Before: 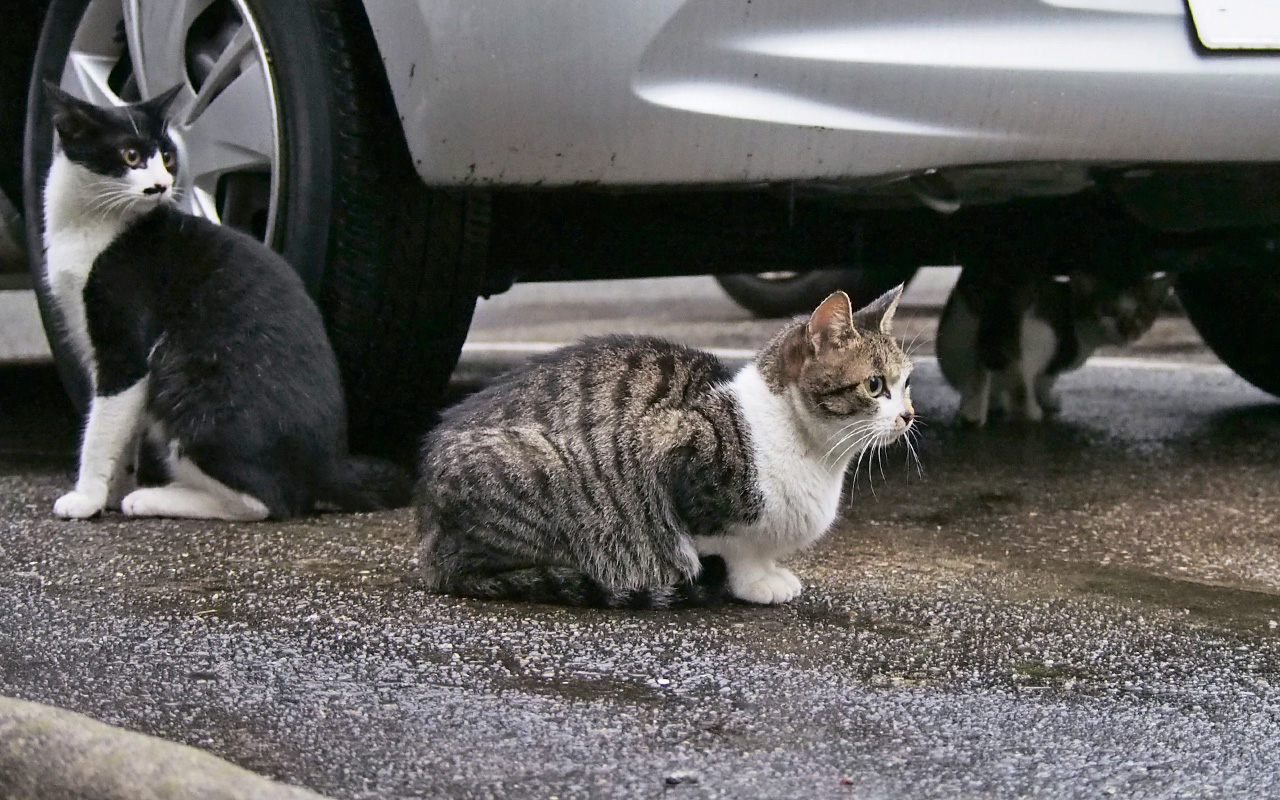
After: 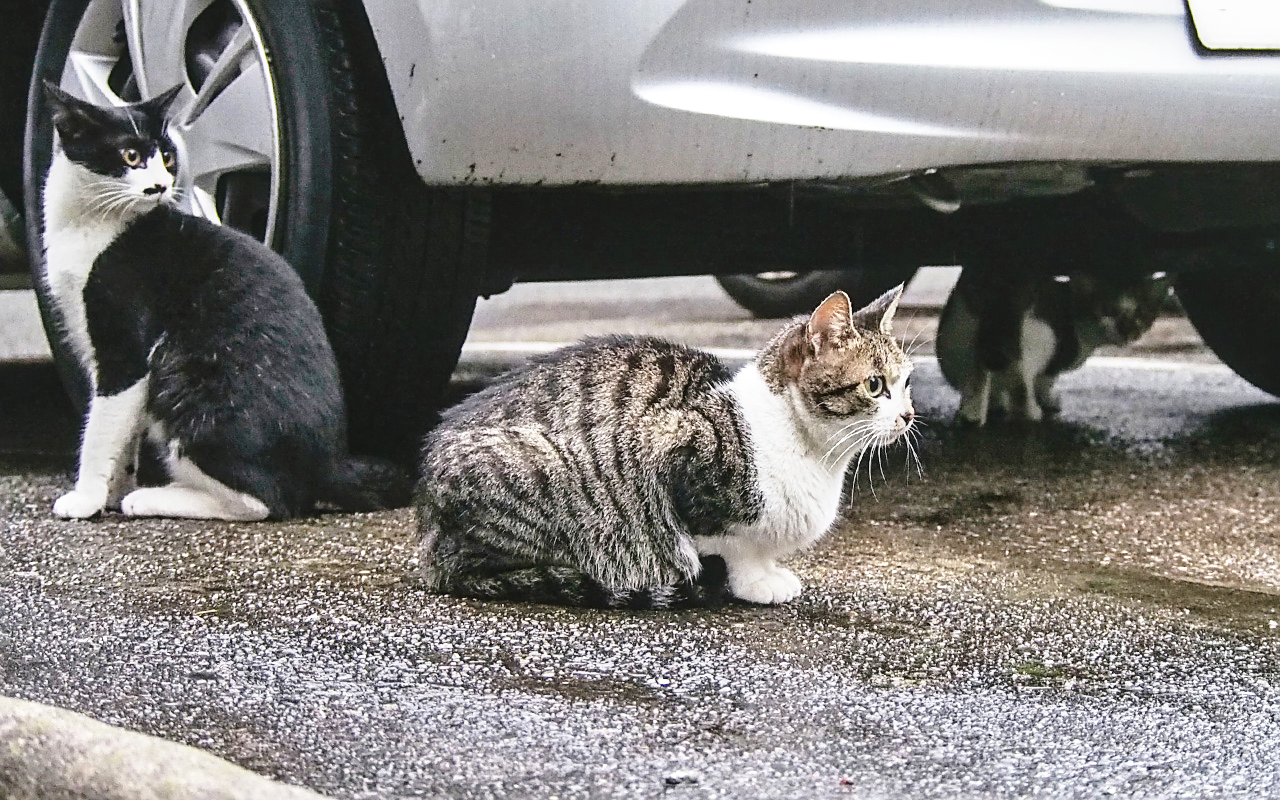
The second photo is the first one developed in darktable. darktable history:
local contrast: on, module defaults
exposure: black level correction -0.008, exposure 0.067 EV, compensate highlight preservation false
base curve: curves: ch0 [(0, 0) (0.028, 0.03) (0.121, 0.232) (0.46, 0.748) (0.859, 0.968) (1, 1)], preserve colors none
sharpen: on, module defaults
